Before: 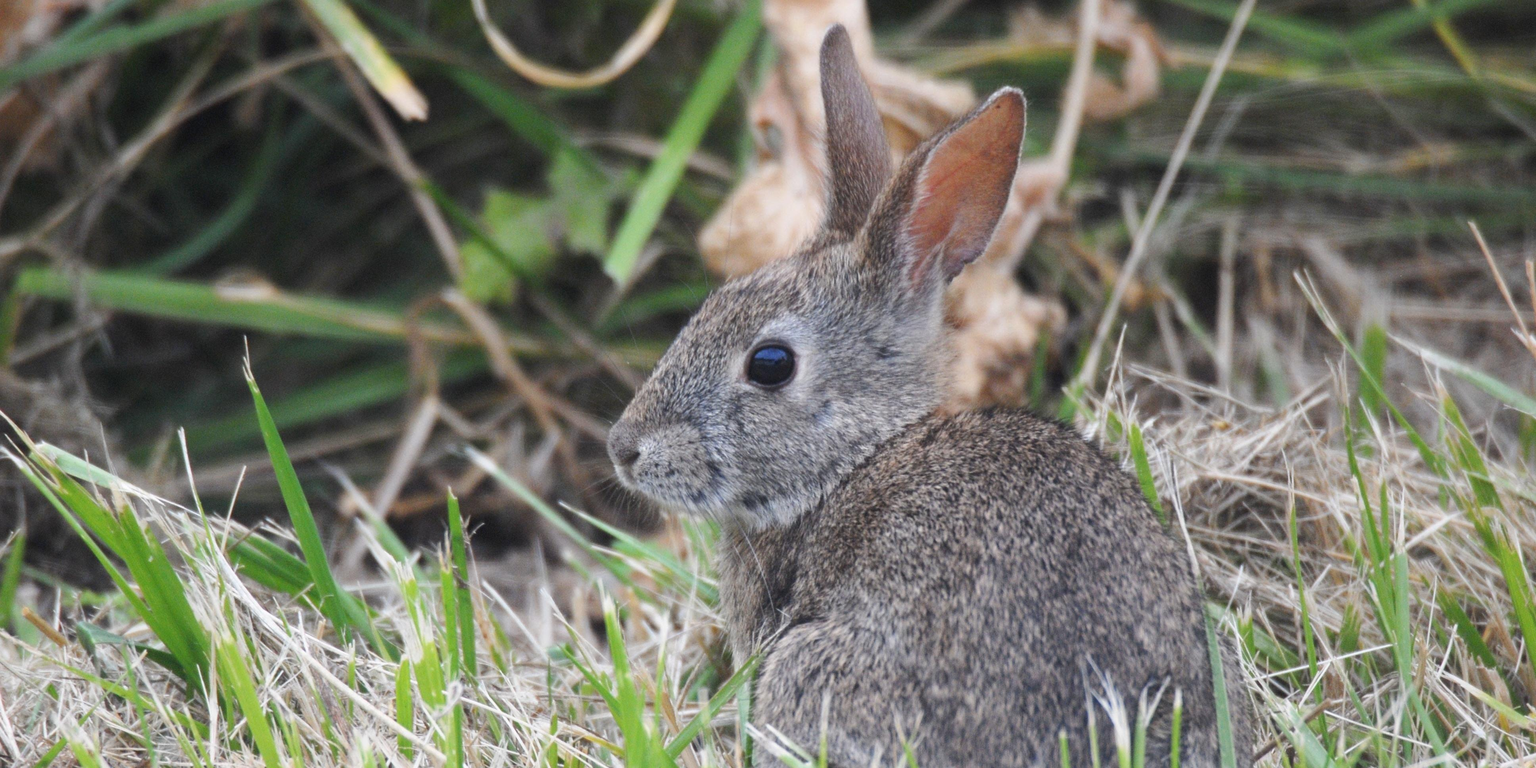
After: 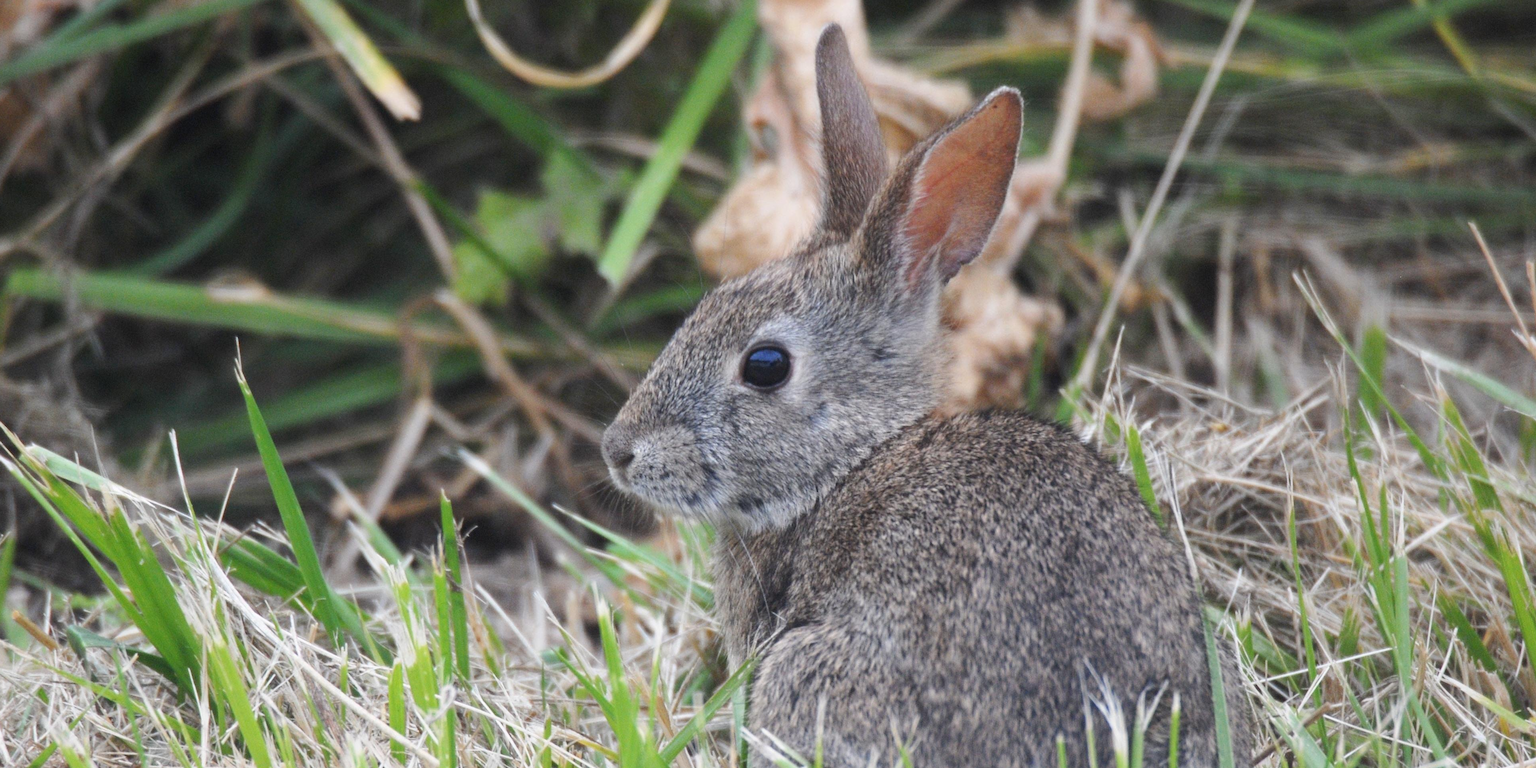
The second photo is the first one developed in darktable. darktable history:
crop and rotate: left 0.676%, top 0.24%, bottom 0.379%
